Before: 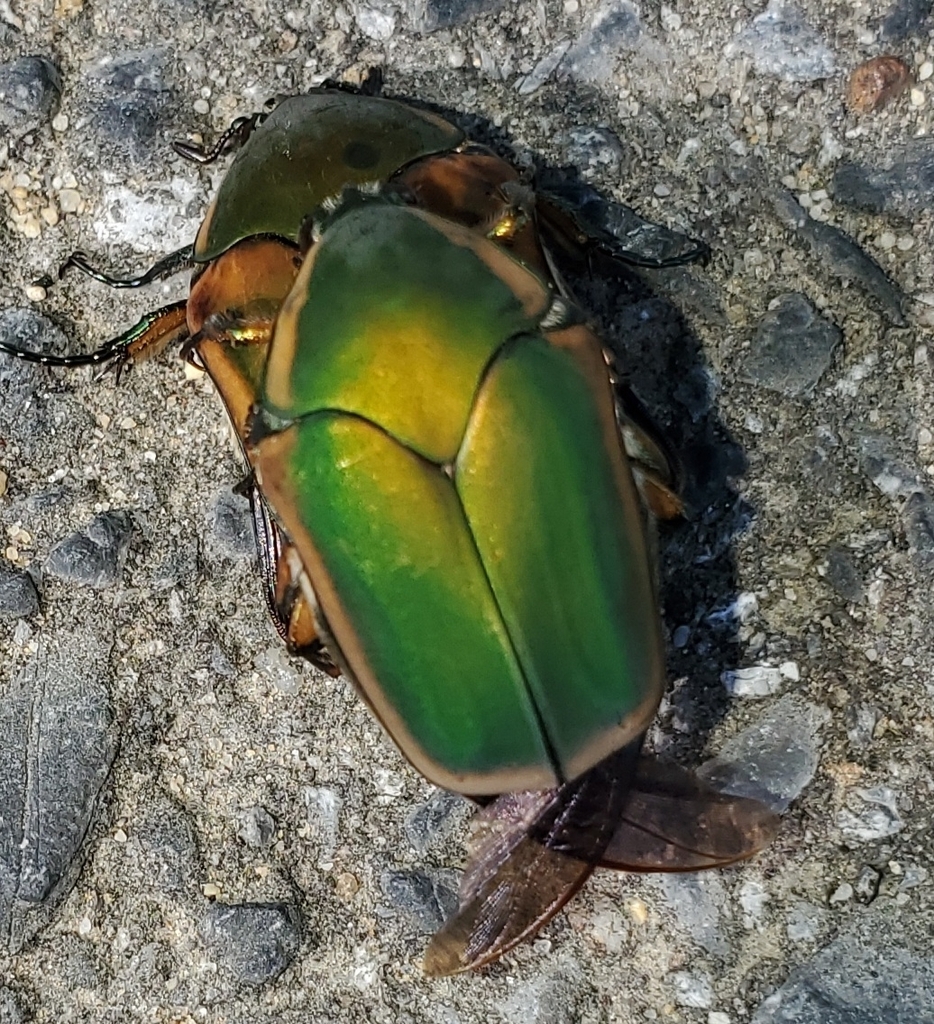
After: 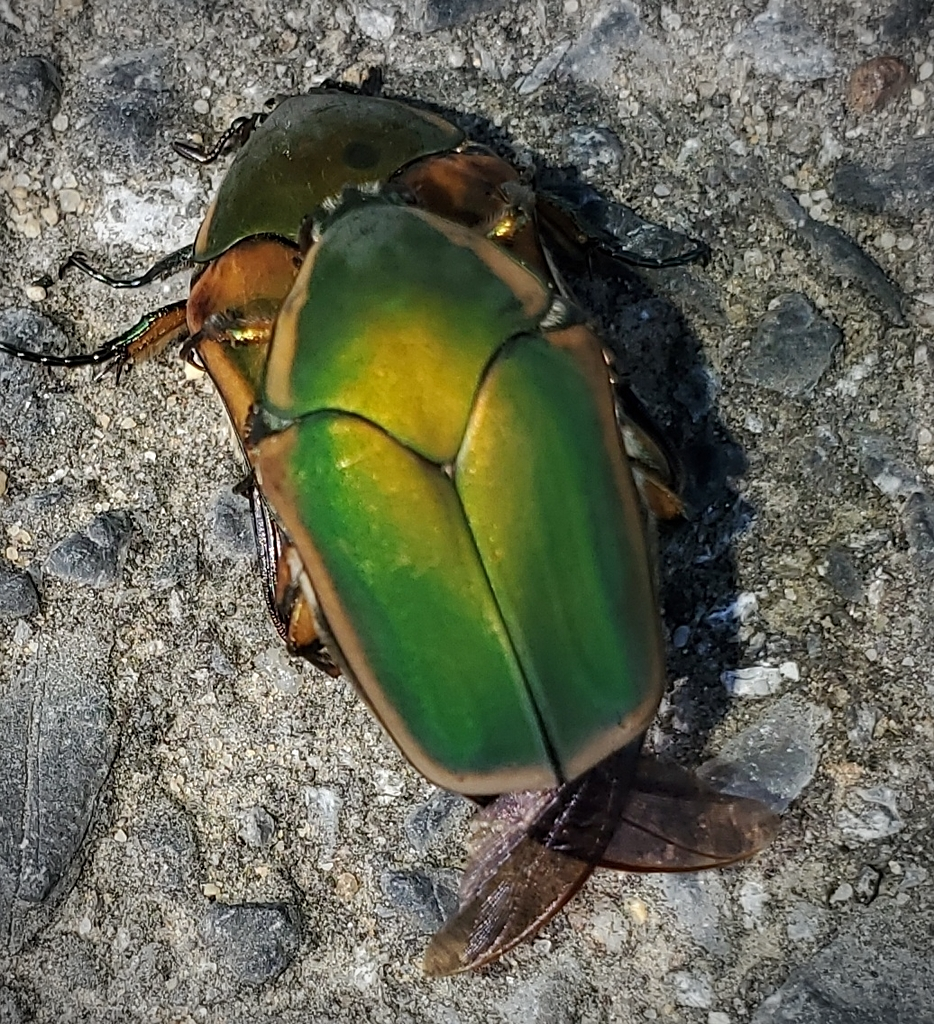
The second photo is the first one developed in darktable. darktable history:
vignetting: unbound false
sharpen: amount 0.2
